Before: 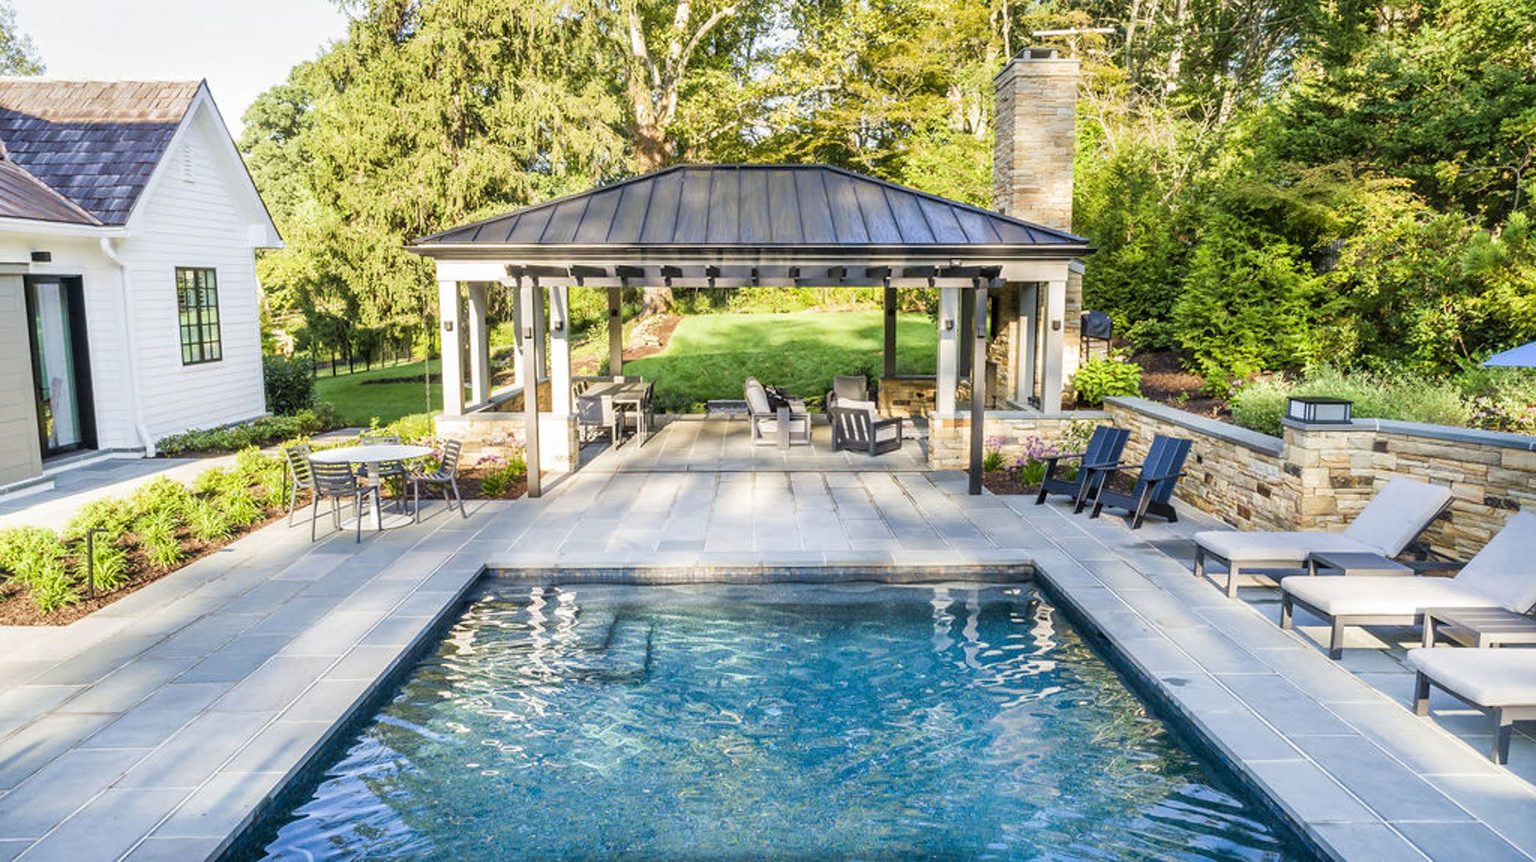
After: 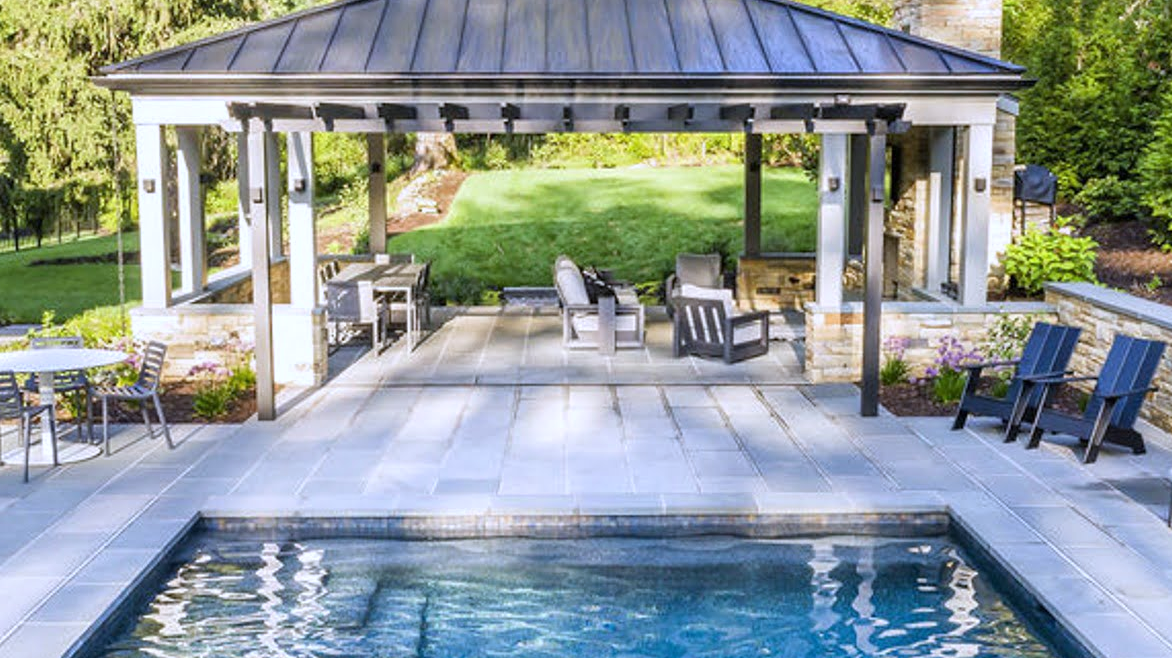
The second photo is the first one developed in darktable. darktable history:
white balance: red 0.967, blue 1.119, emerald 0.756
crop and rotate: left 22.13%, top 22.054%, right 22.026%, bottom 22.102%
